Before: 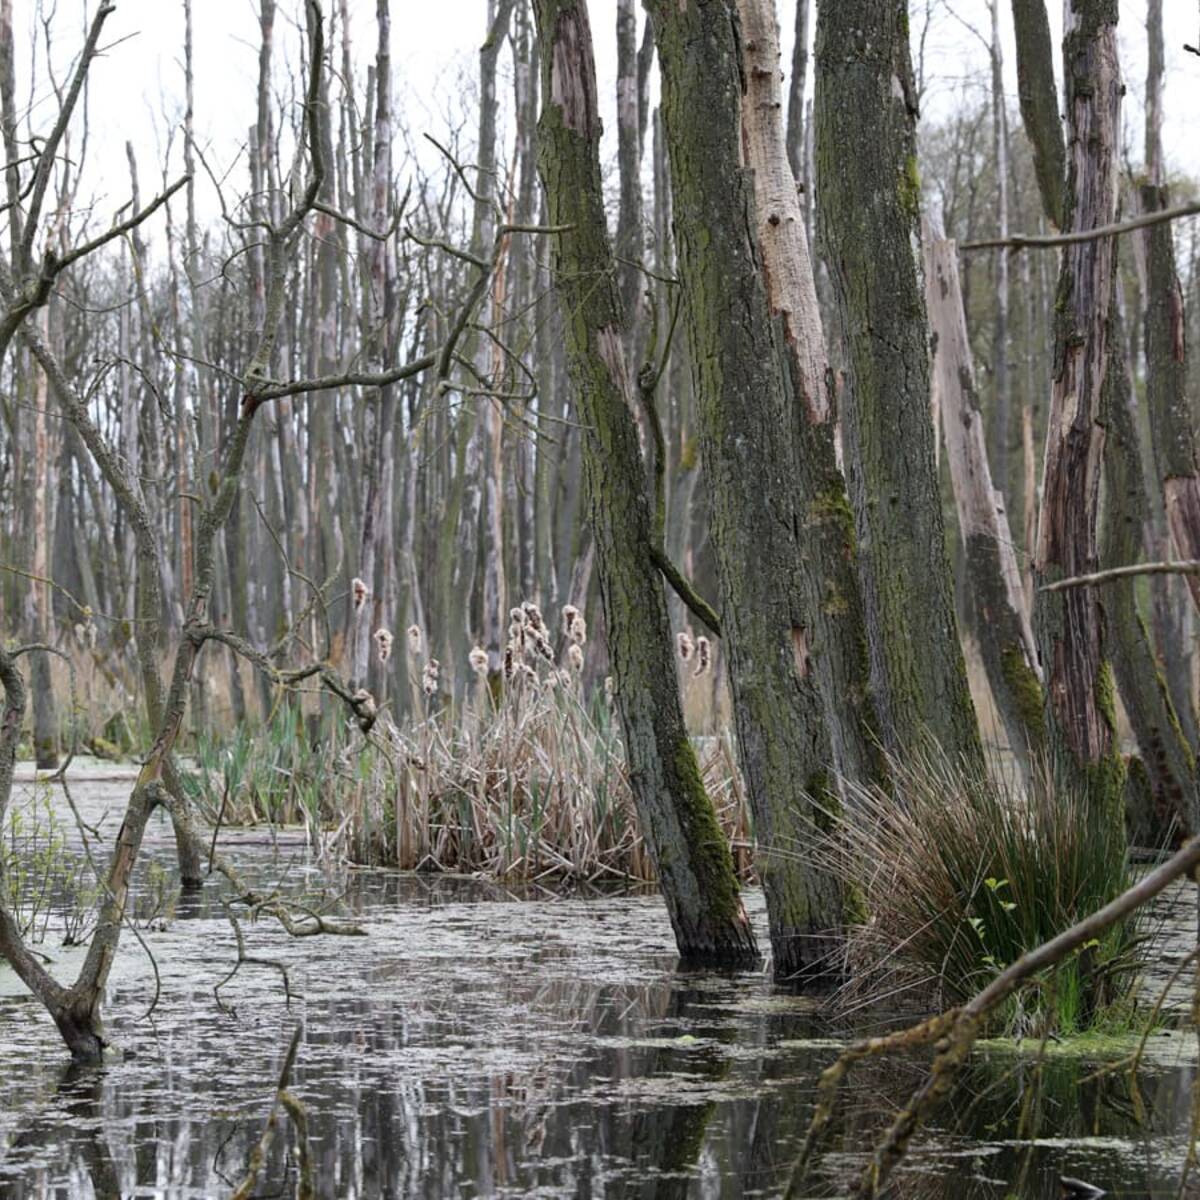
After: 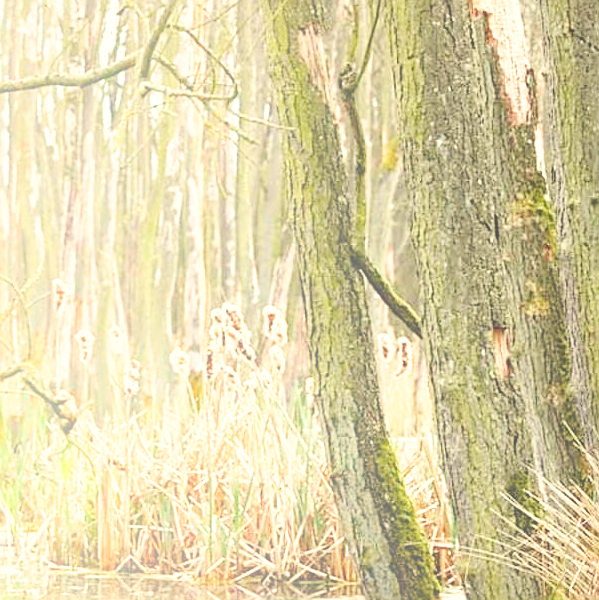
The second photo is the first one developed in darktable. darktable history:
exposure: exposure 1.16 EV, compensate exposure bias true, compensate highlight preservation false
base curve: curves: ch0 [(0, 0) (0.028, 0.03) (0.121, 0.232) (0.46, 0.748) (0.859, 0.968) (1, 1)], preserve colors none
bloom: size 40%
crop: left 25%, top 25%, right 25%, bottom 25%
sharpen: on, module defaults
white balance: red 1.08, blue 0.791
tone equalizer: on, module defaults
